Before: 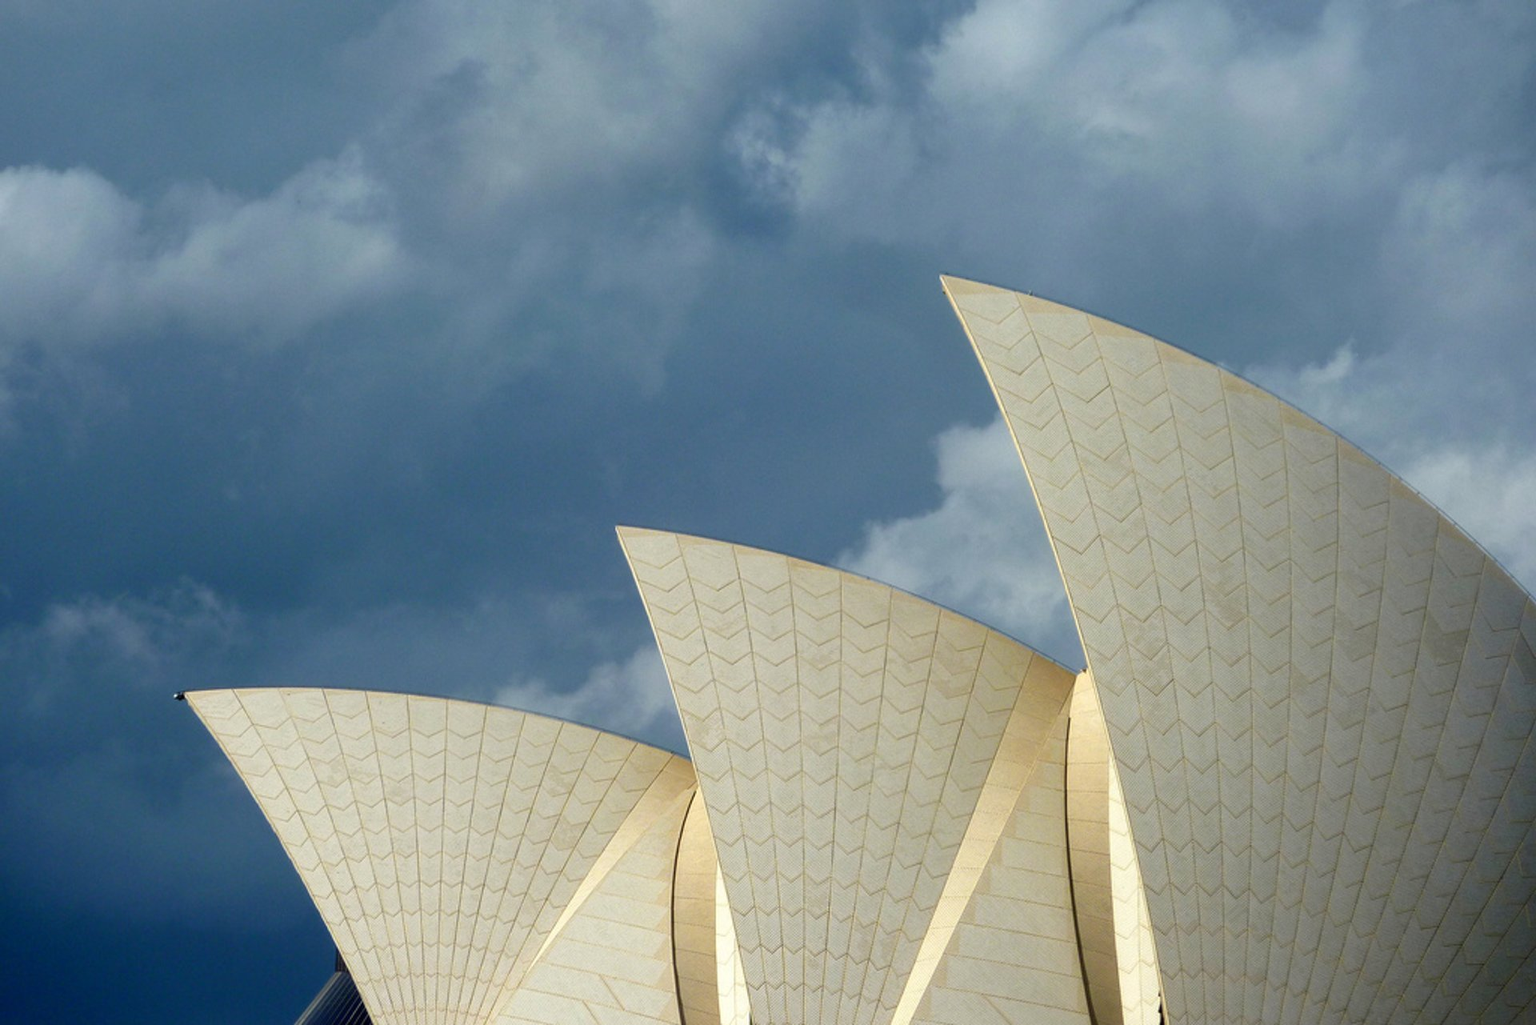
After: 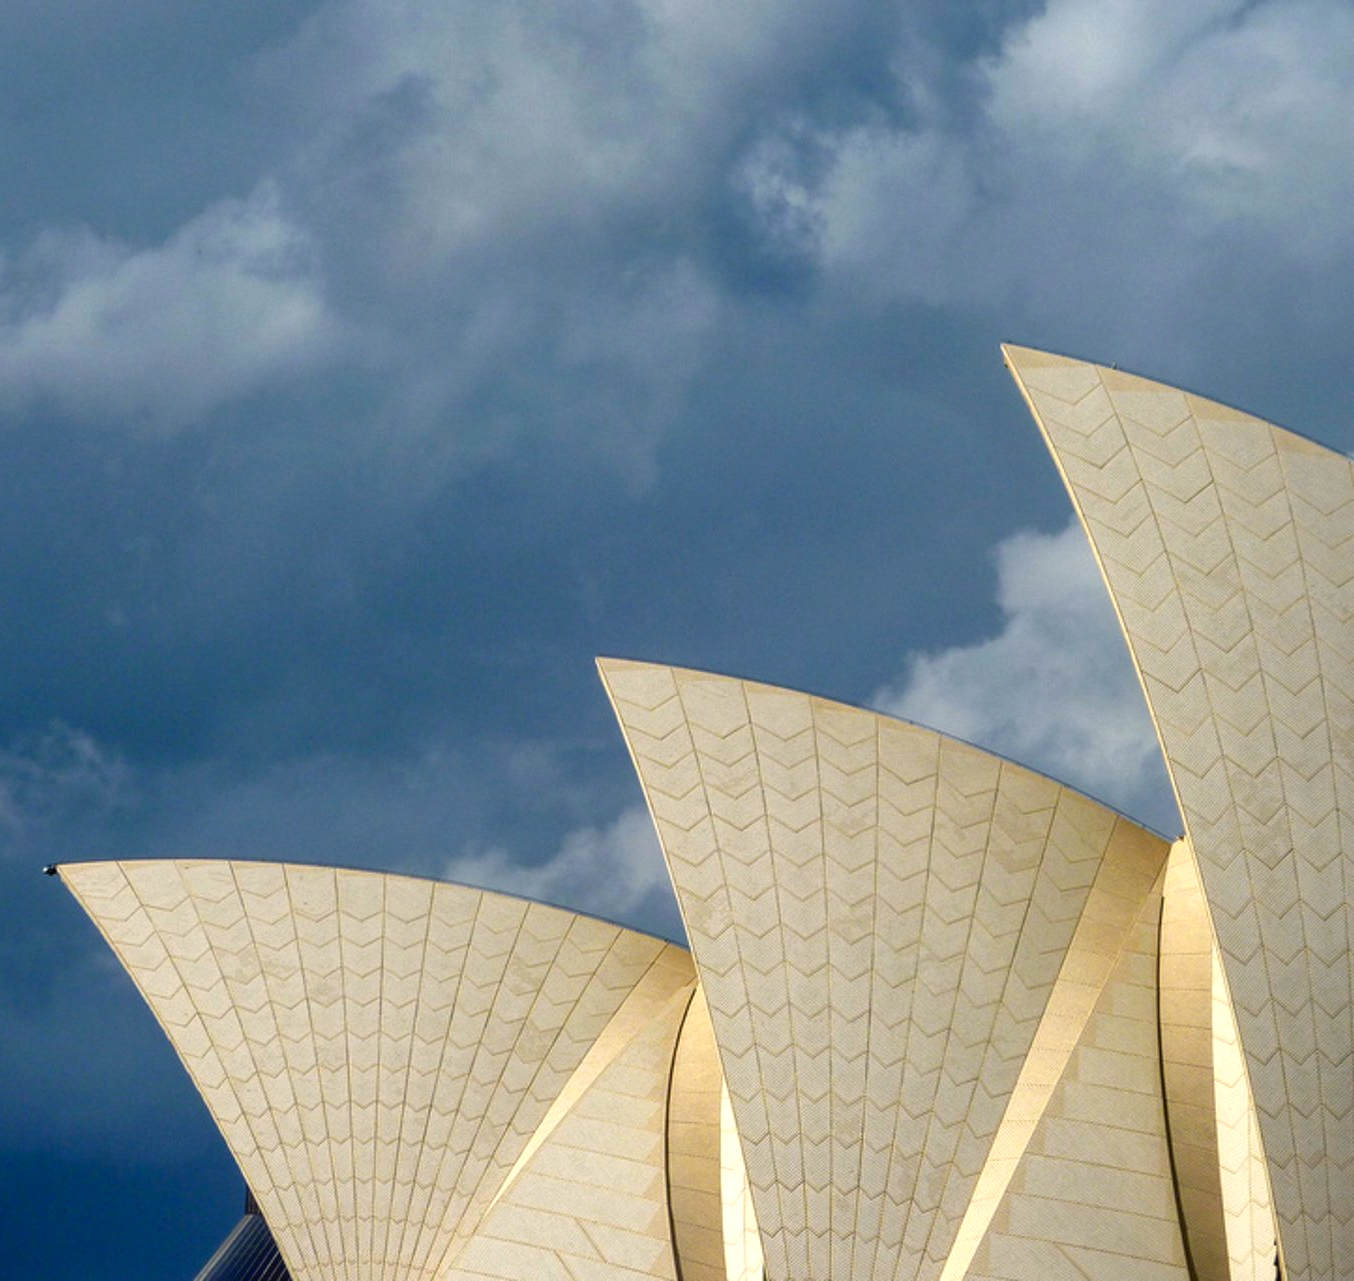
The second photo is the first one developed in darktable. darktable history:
crop and rotate: left 9.076%, right 20.377%
color correction: highlights a* 3.48, highlights b* 1.85, saturation 1.18
local contrast: on, module defaults
